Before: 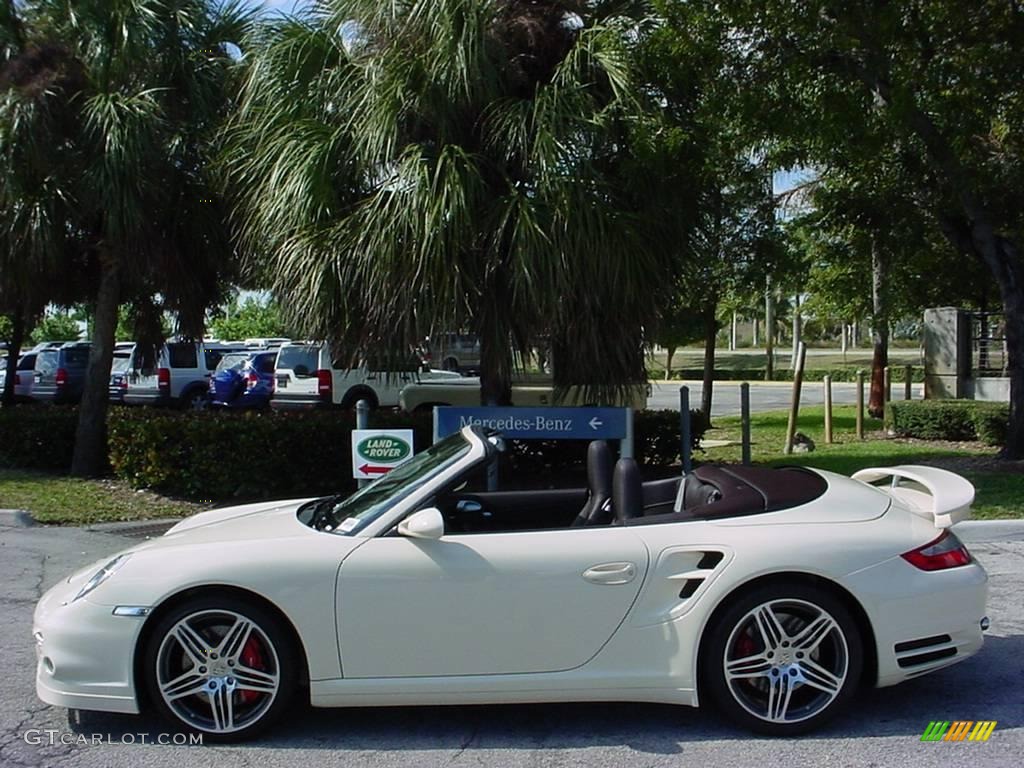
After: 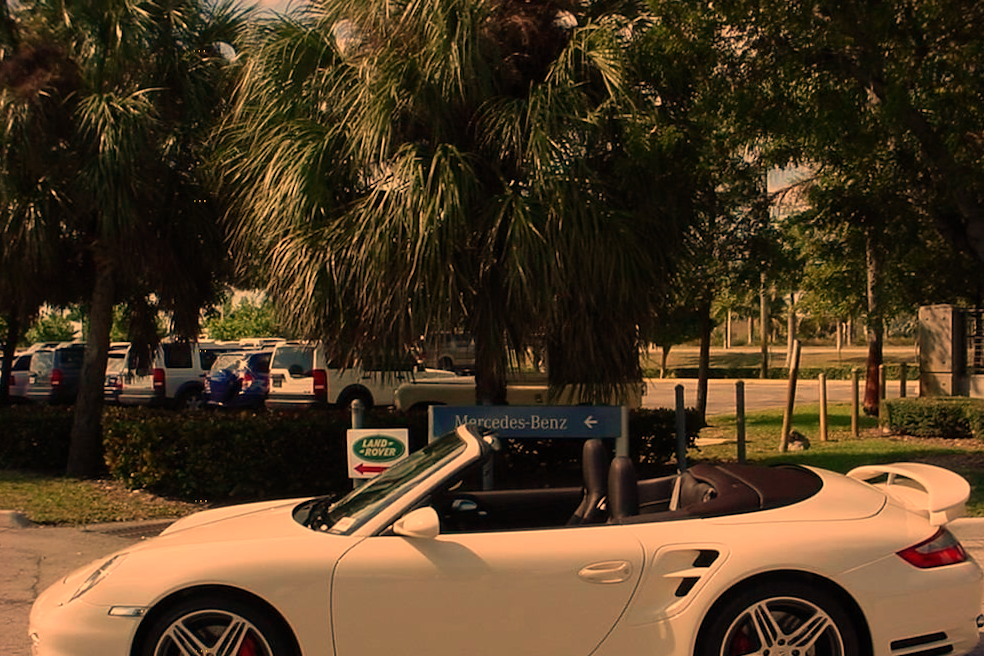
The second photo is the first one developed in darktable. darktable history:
white balance: red 1.467, blue 0.684
exposure: exposure -0.582 EV, compensate highlight preservation false
crop and rotate: angle 0.2°, left 0.275%, right 3.127%, bottom 14.18%
